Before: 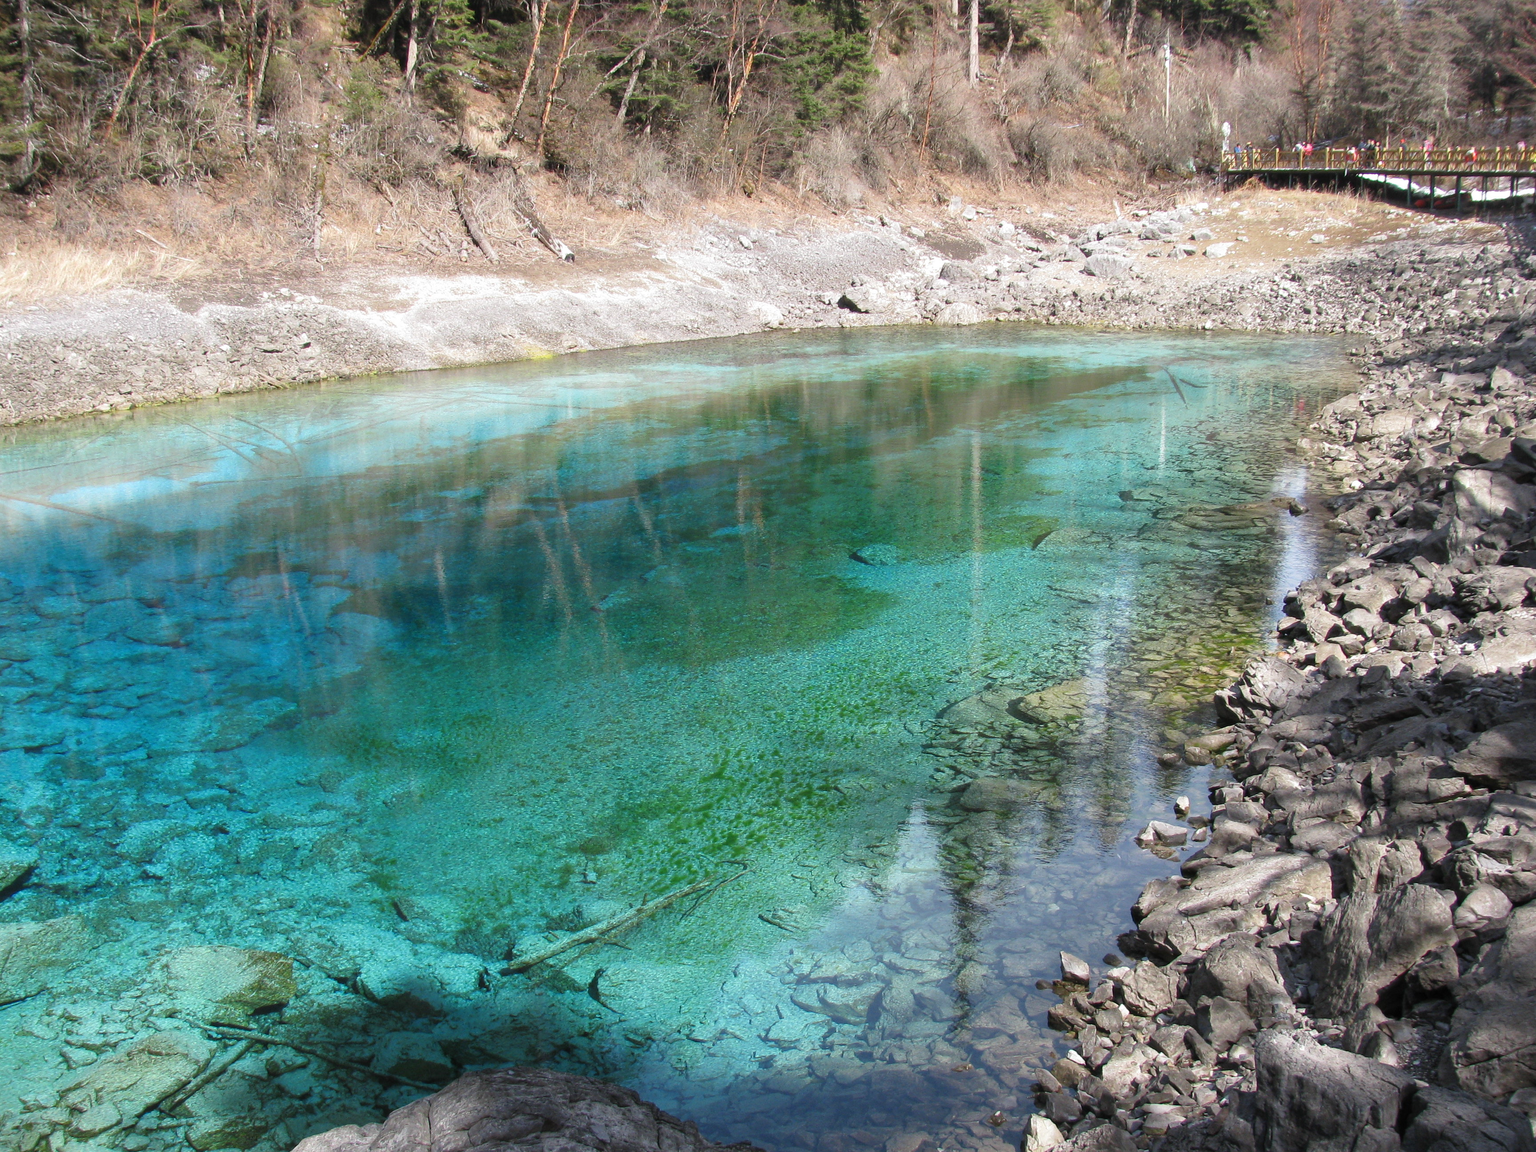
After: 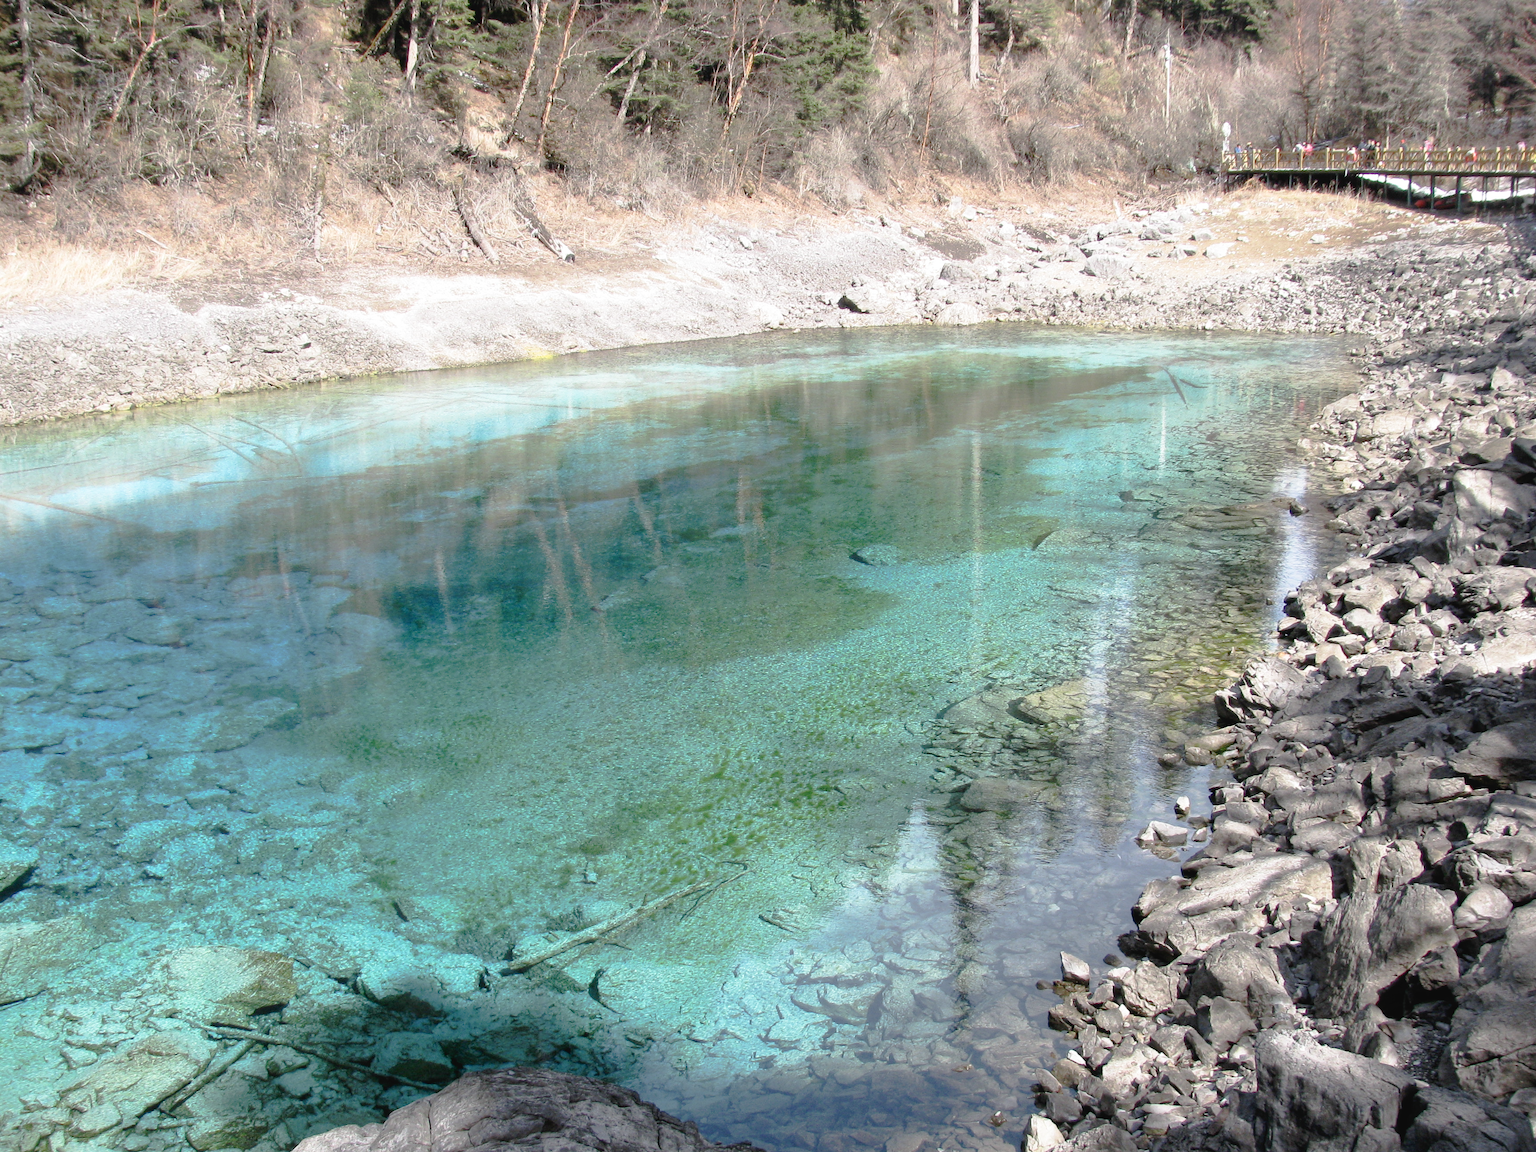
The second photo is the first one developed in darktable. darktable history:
contrast brightness saturation: contrast 0.11, saturation -0.17
tone curve: curves: ch0 [(0, 0) (0.003, 0.03) (0.011, 0.03) (0.025, 0.033) (0.044, 0.038) (0.069, 0.057) (0.1, 0.109) (0.136, 0.174) (0.177, 0.243) (0.224, 0.313) (0.277, 0.391) (0.335, 0.464) (0.399, 0.515) (0.468, 0.563) (0.543, 0.616) (0.623, 0.679) (0.709, 0.766) (0.801, 0.865) (0.898, 0.948) (1, 1)], preserve colors none
